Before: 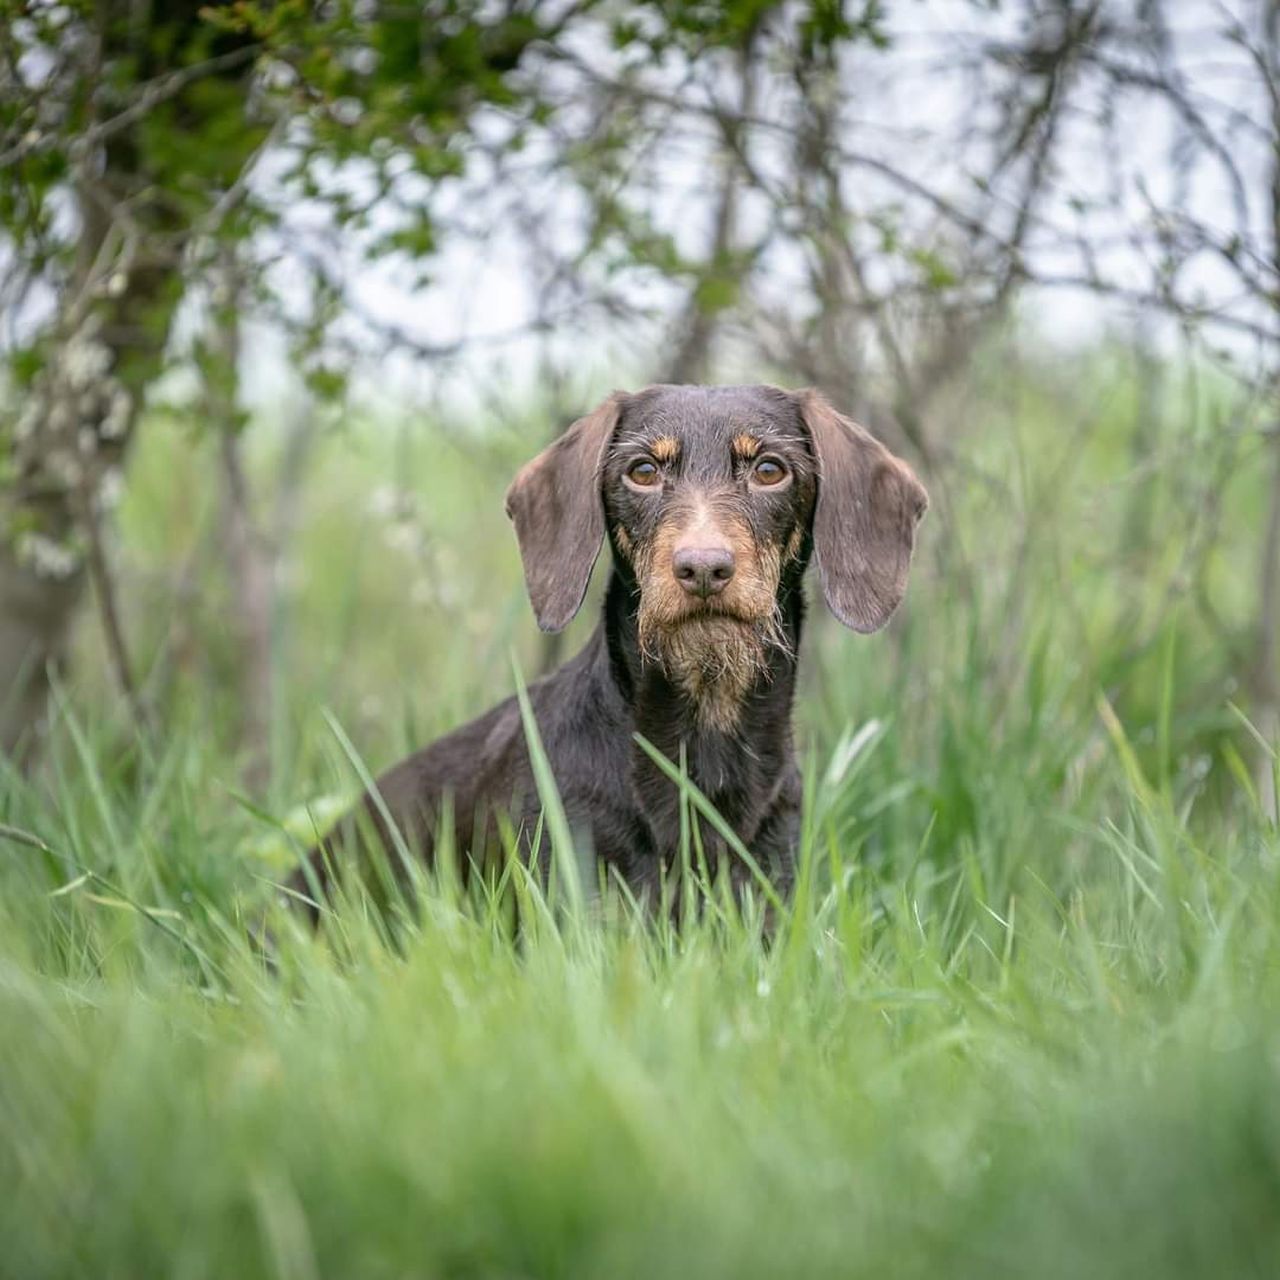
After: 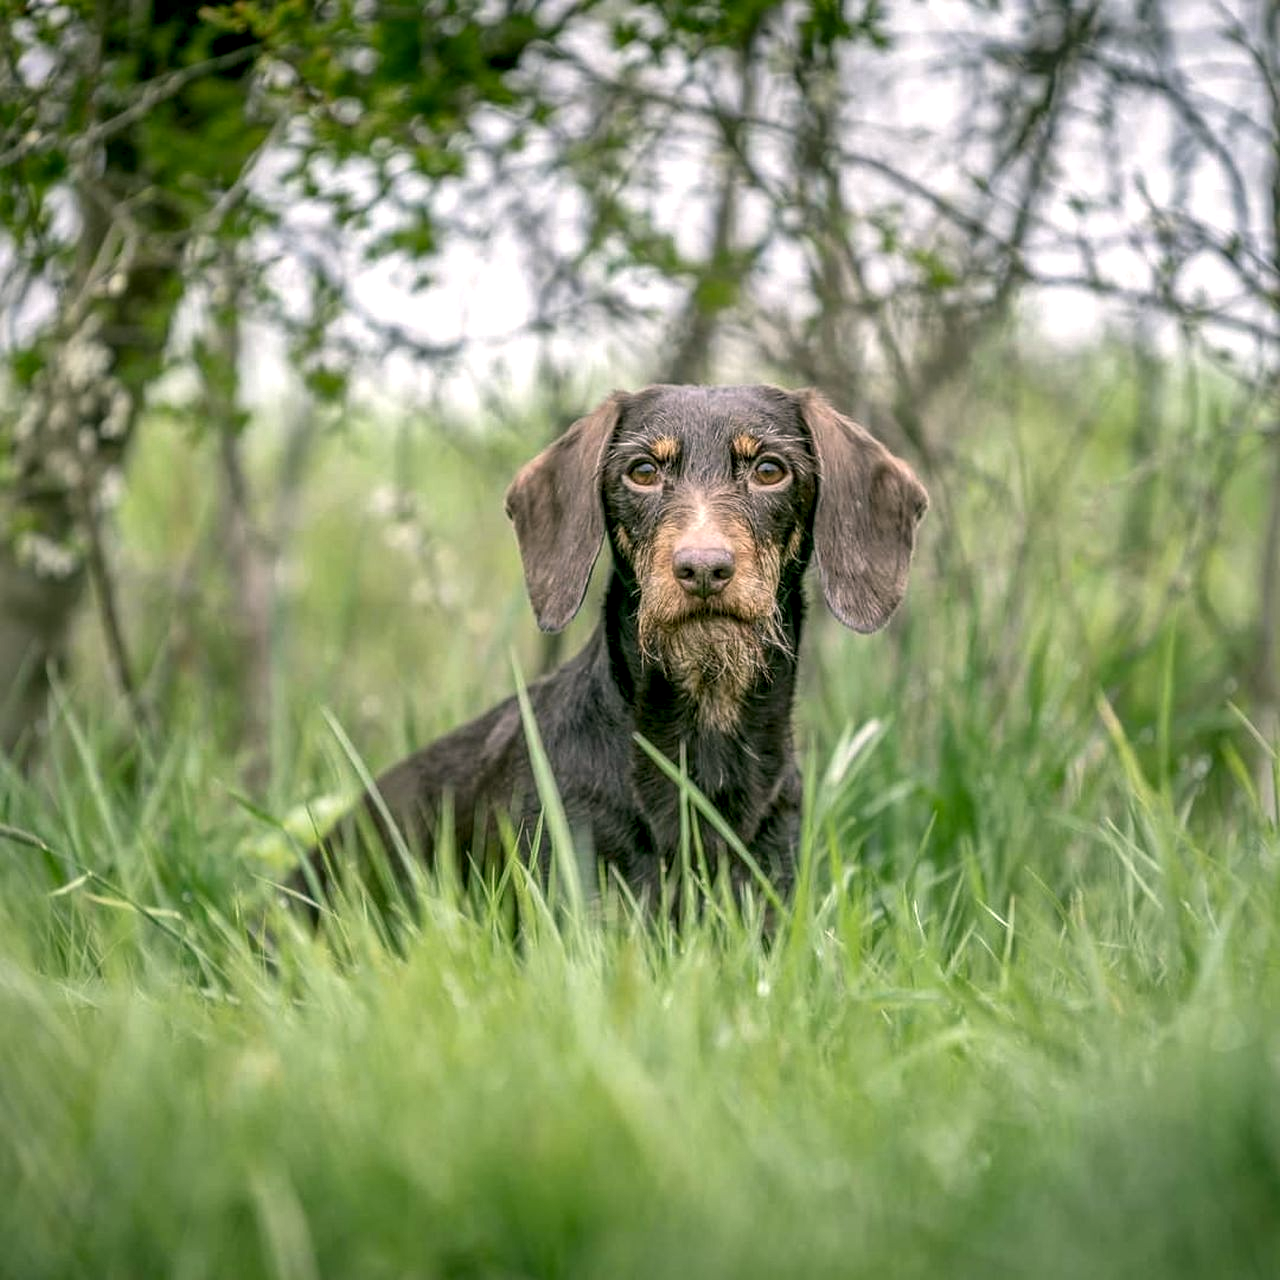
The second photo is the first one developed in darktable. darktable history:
shadows and highlights: on, module defaults
color correction: highlights a* 4.02, highlights b* 4.98, shadows a* -7.55, shadows b* 4.98
local contrast: detail 150%
